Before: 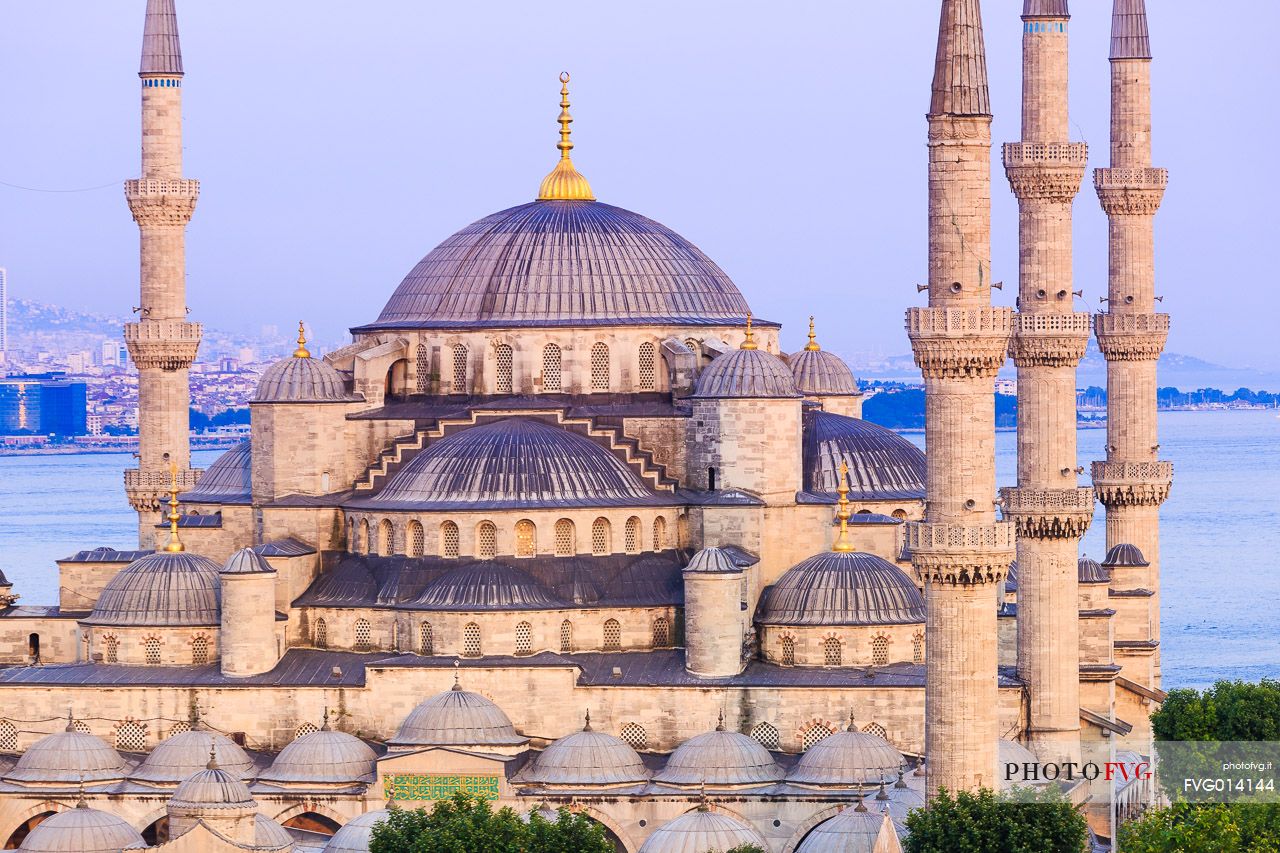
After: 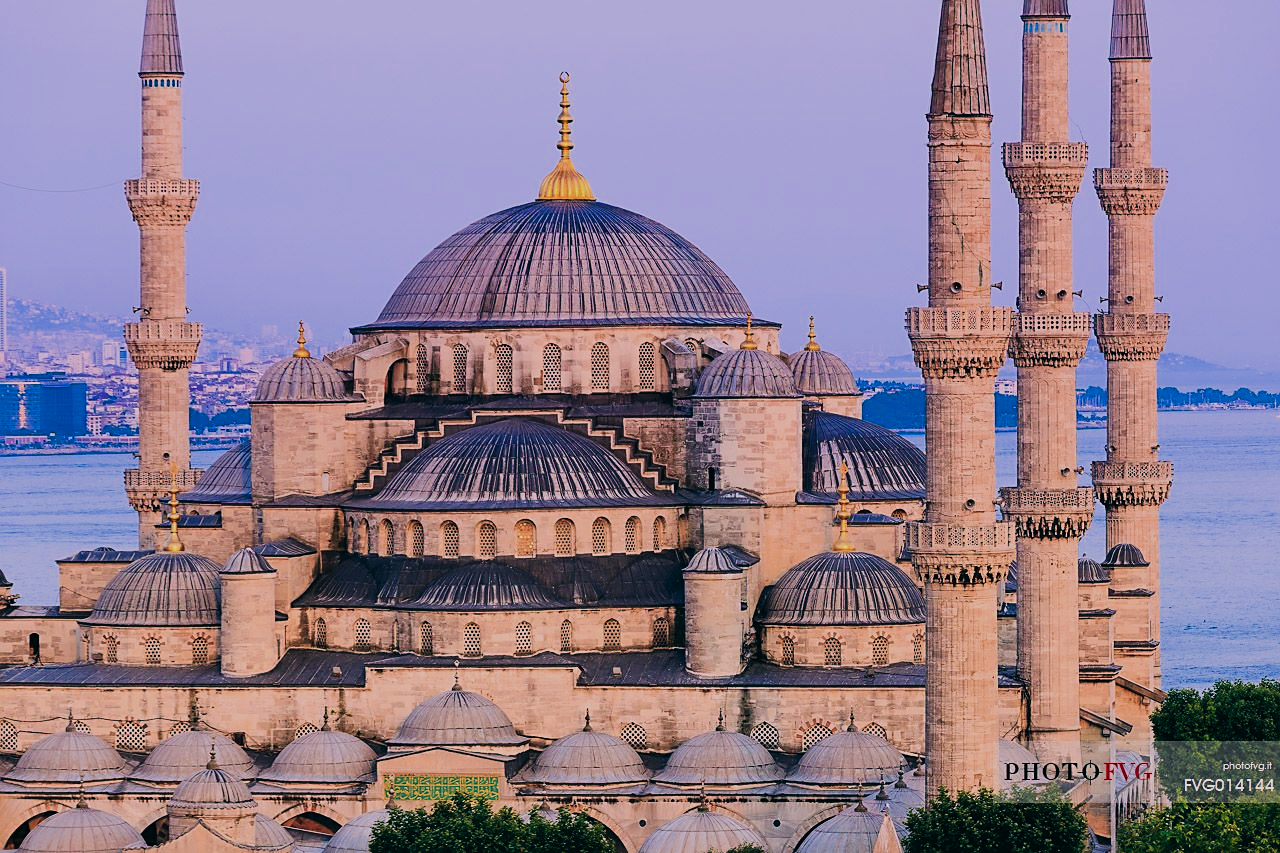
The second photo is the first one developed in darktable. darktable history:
sharpen: radius 1.864, amount 0.398, threshold 1.271
color balance: lift [1.016, 0.983, 1, 1.017], gamma [0.78, 1.018, 1.043, 0.957], gain [0.786, 1.063, 0.937, 1.017], input saturation 118.26%, contrast 13.43%, contrast fulcrum 21.62%, output saturation 82.76%
filmic rgb: black relative exposure -7.65 EV, white relative exposure 4.56 EV, hardness 3.61
